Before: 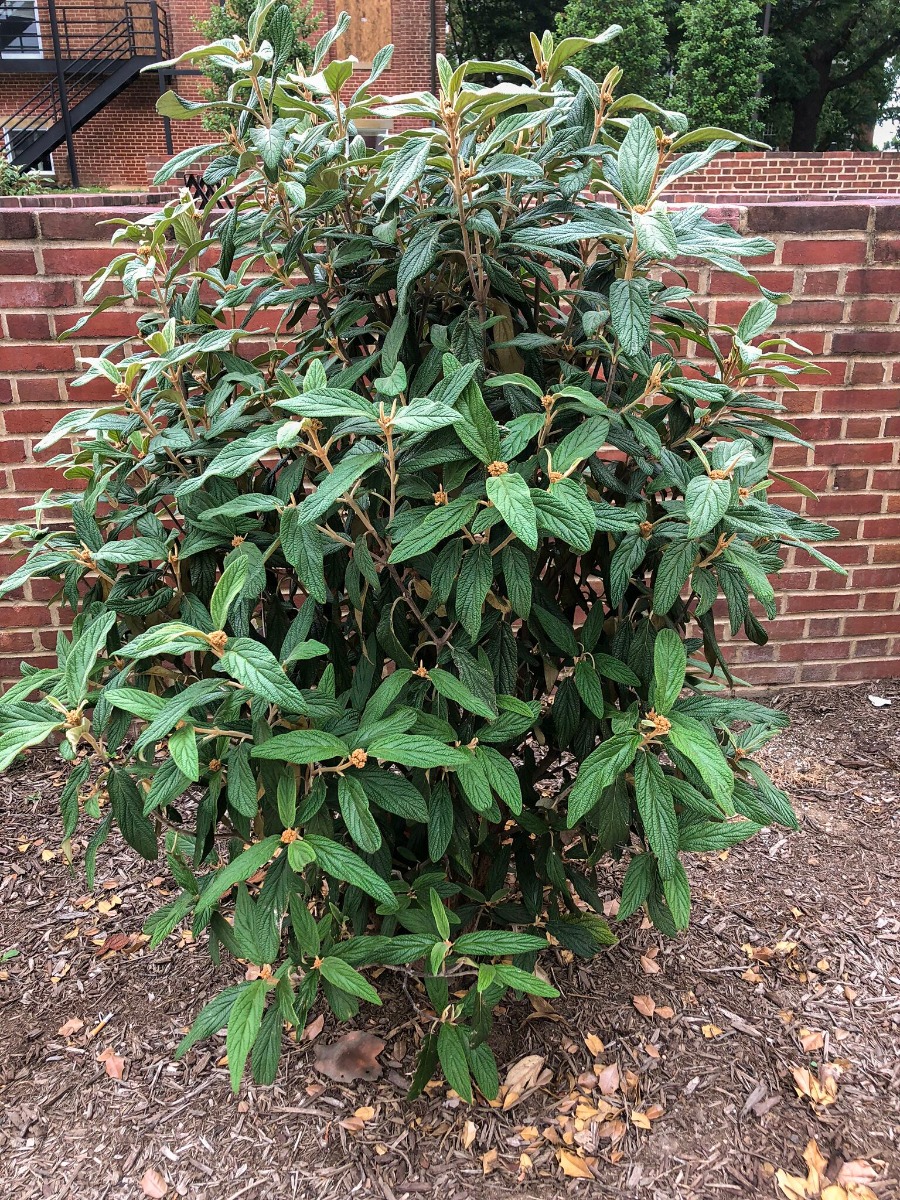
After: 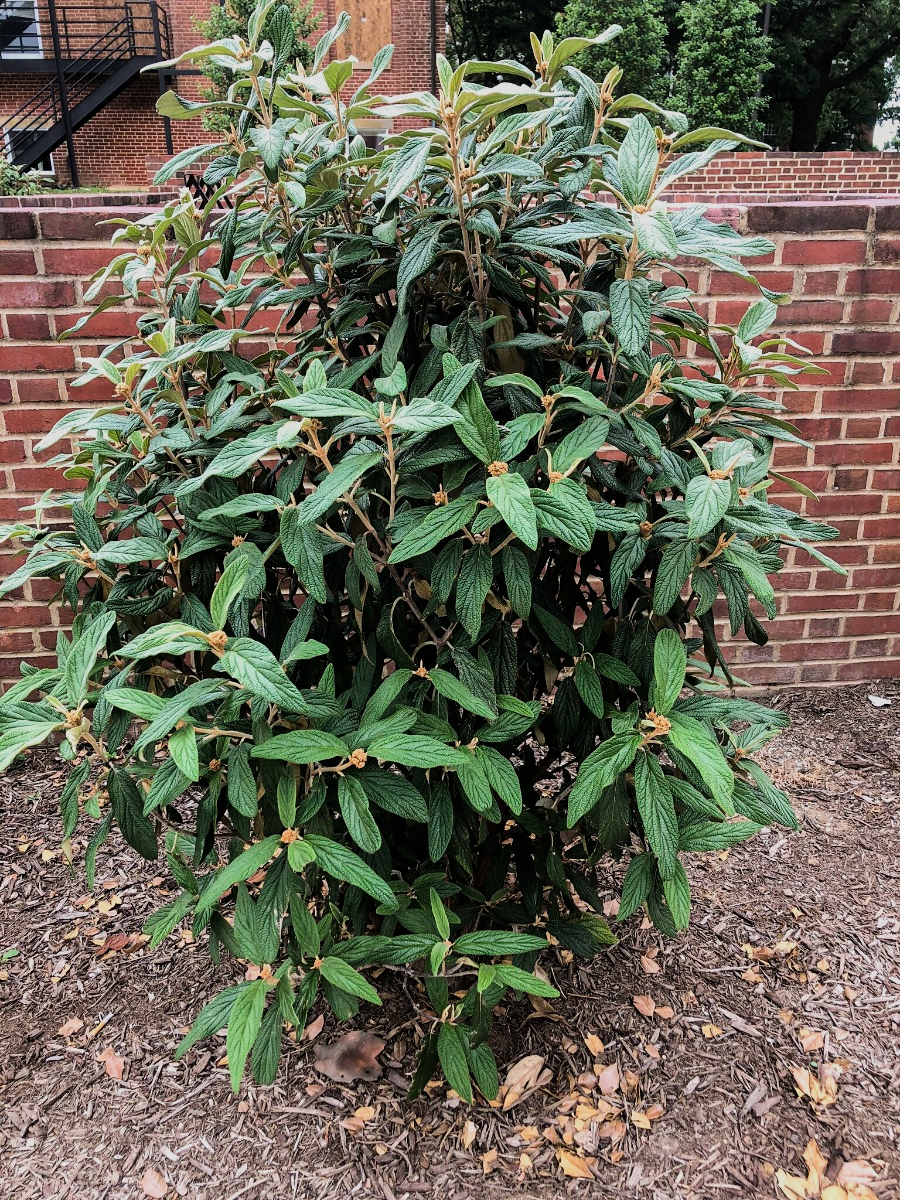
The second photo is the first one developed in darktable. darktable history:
filmic rgb: black relative exposure -7.5 EV, white relative exposure 5 EV, hardness 3.31, contrast 1.3, contrast in shadows safe
